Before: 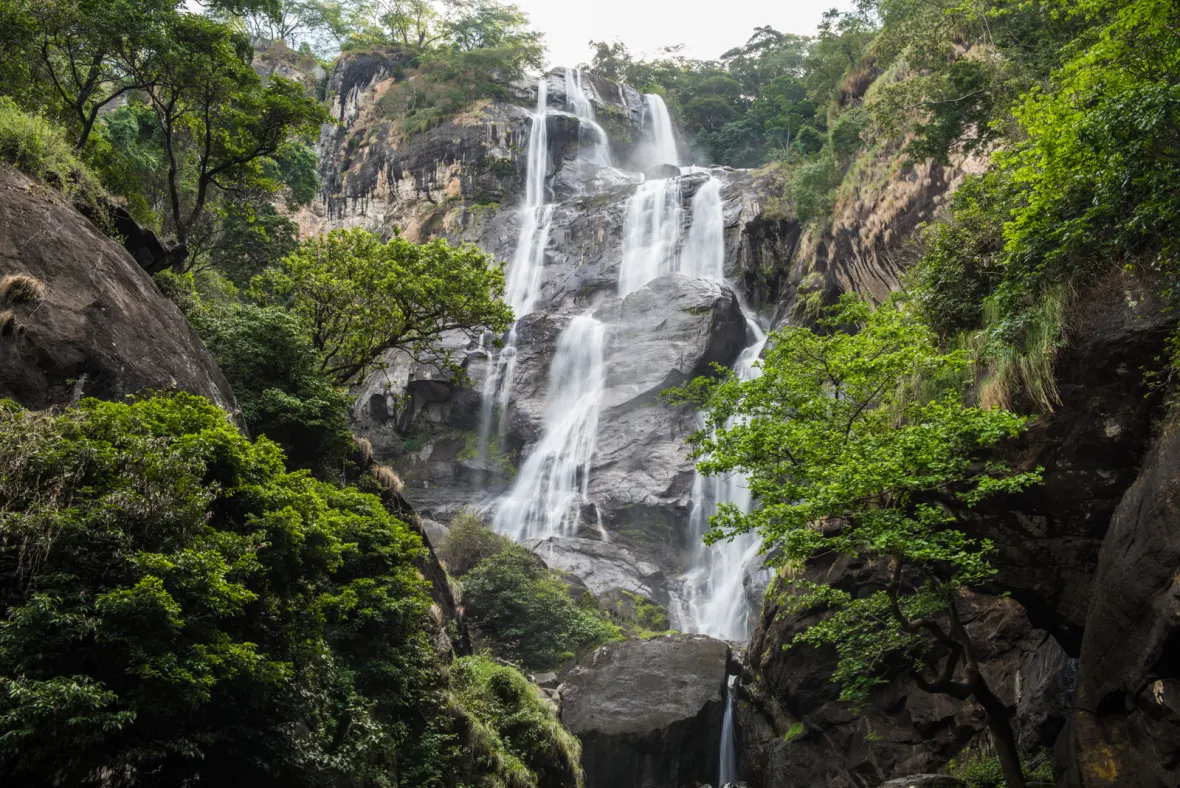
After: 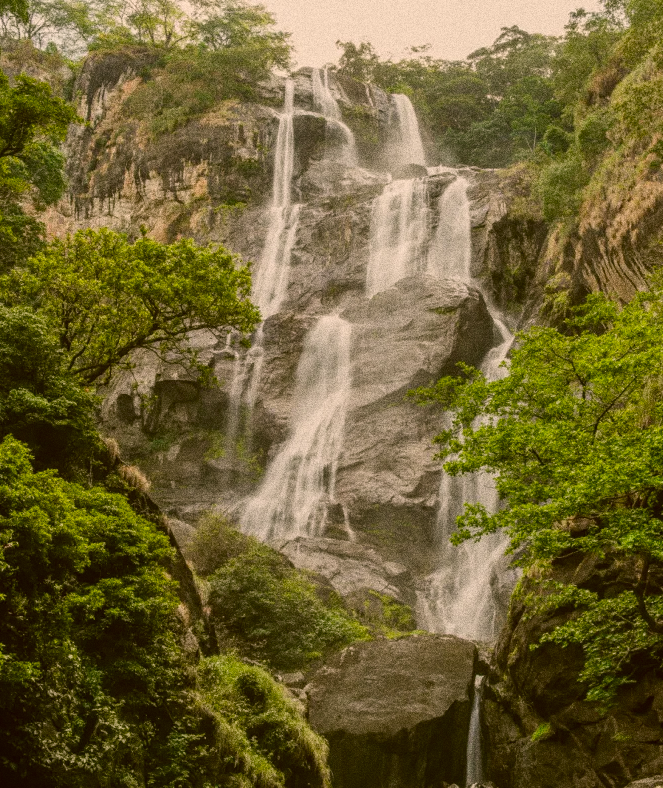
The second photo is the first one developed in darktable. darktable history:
tone equalizer: -8 EV 0.25 EV, -7 EV 0.417 EV, -6 EV 0.417 EV, -5 EV 0.25 EV, -3 EV -0.25 EV, -2 EV -0.417 EV, -1 EV -0.417 EV, +0 EV -0.25 EV, edges refinement/feathering 500, mask exposure compensation -1.57 EV, preserve details guided filter
white balance: emerald 1
grain: strength 49.07%
color correction: highlights a* 8.98, highlights b* 15.09, shadows a* -0.49, shadows b* 26.52
crop: left 21.496%, right 22.254%
contrast brightness saturation: saturation -0.04
